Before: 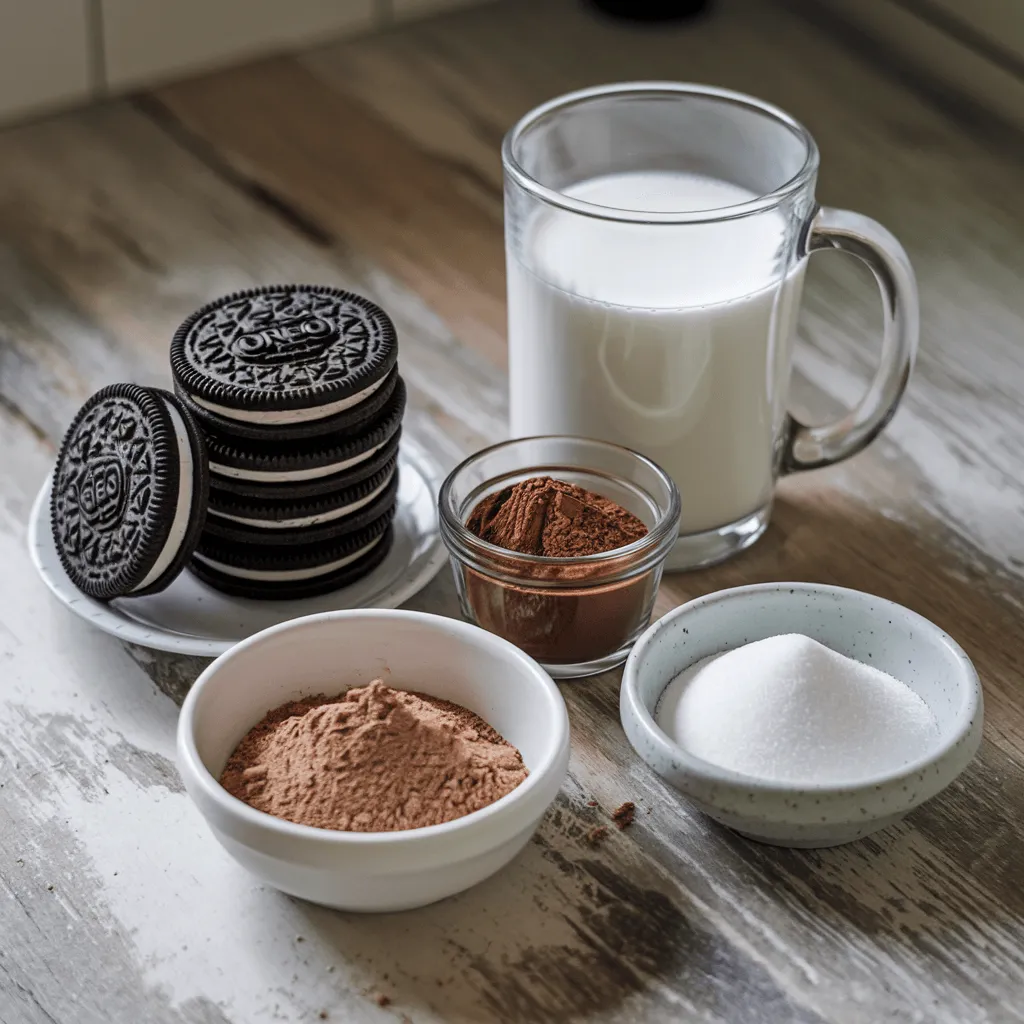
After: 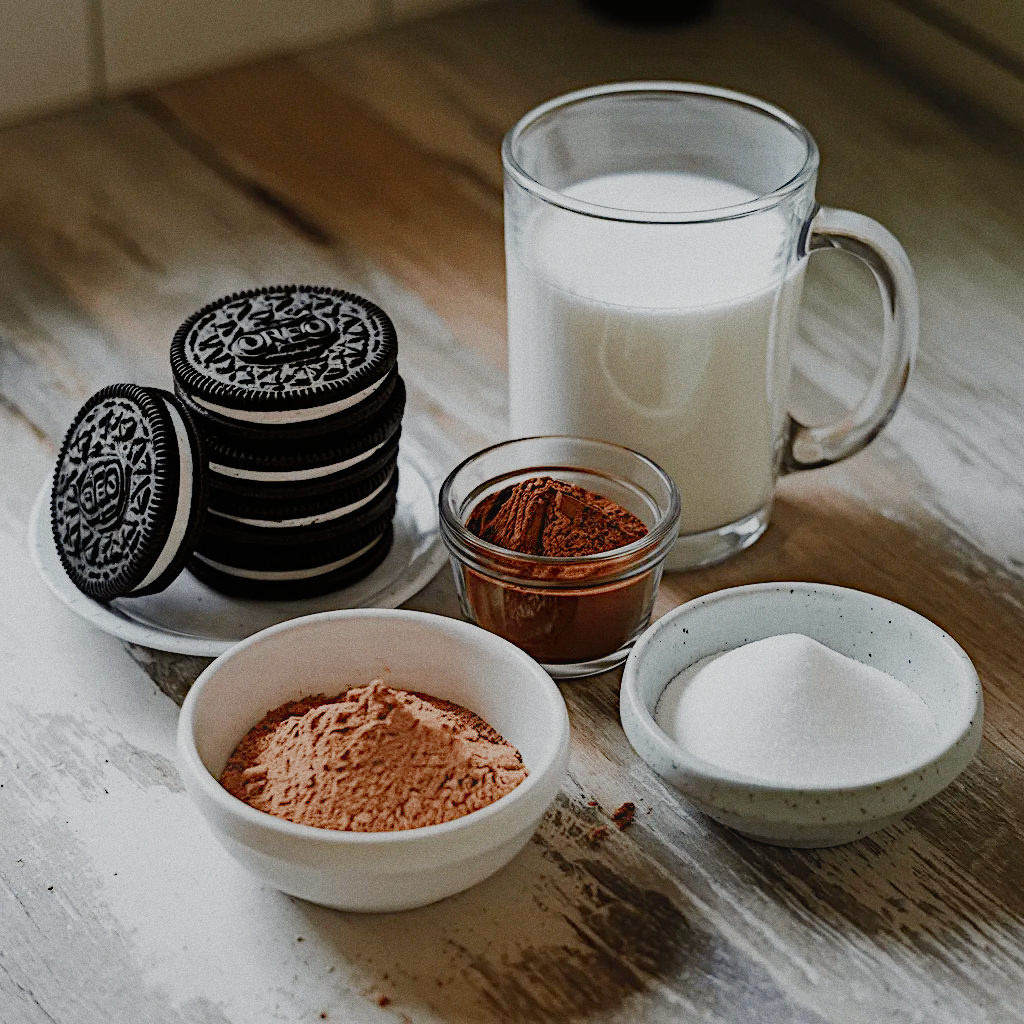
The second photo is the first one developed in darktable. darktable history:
sigmoid "smooth": skew -0.2, preserve hue 0%, red attenuation 0.1, red rotation 0.035, green attenuation 0.1, green rotation -0.017, blue attenuation 0.15, blue rotation -0.052, base primaries Rec2020
contrast equalizer "soft": octaves 7, y [[0.6 ×6], [0.55 ×6], [0 ×6], [0 ×6], [0 ×6]], mix -1
color balance rgb "basic colorfulness: standard": perceptual saturation grading › global saturation 20%, perceptual saturation grading › highlights -25%, perceptual saturation grading › shadows 25%
color balance rgb "filmic contrast": global offset › luminance 0.5%, perceptual brilliance grading › highlights 10%, perceptual brilliance grading › mid-tones 5%, perceptual brilliance grading › shadows -10%
color balance rgb "blue and orange": shadows lift › chroma 7%, shadows lift › hue 249°, highlights gain › chroma 5%, highlights gain › hue 34.5°
diffuse or sharpen "sharpen demosaicing: AA filter": edge sensitivity 1, 1st order anisotropy 100%, 2nd order anisotropy 100%, 3rd order anisotropy 100%, 4th order anisotropy 100%, 1st order speed -25%, 2nd order speed -25%, 3rd order speed -25%, 4th order speed -25%
diffuse or sharpen "1": radius span 32, 1st order speed 50%, 2nd order speed 50%, 3rd order speed 50%, 4th order speed 50% | blend: blend mode normal, opacity 25%; mask: uniform (no mask)
grain: coarseness 0.47 ISO
rgb primaries "nice": tint hue 2.13°, tint purity 0.7%, red hue 0.028, red purity 1.09, green hue 0.023, green purity 1.08, blue hue -0.084, blue purity 1.17
exposure "magic lantern defaults": compensate highlight preservation false
